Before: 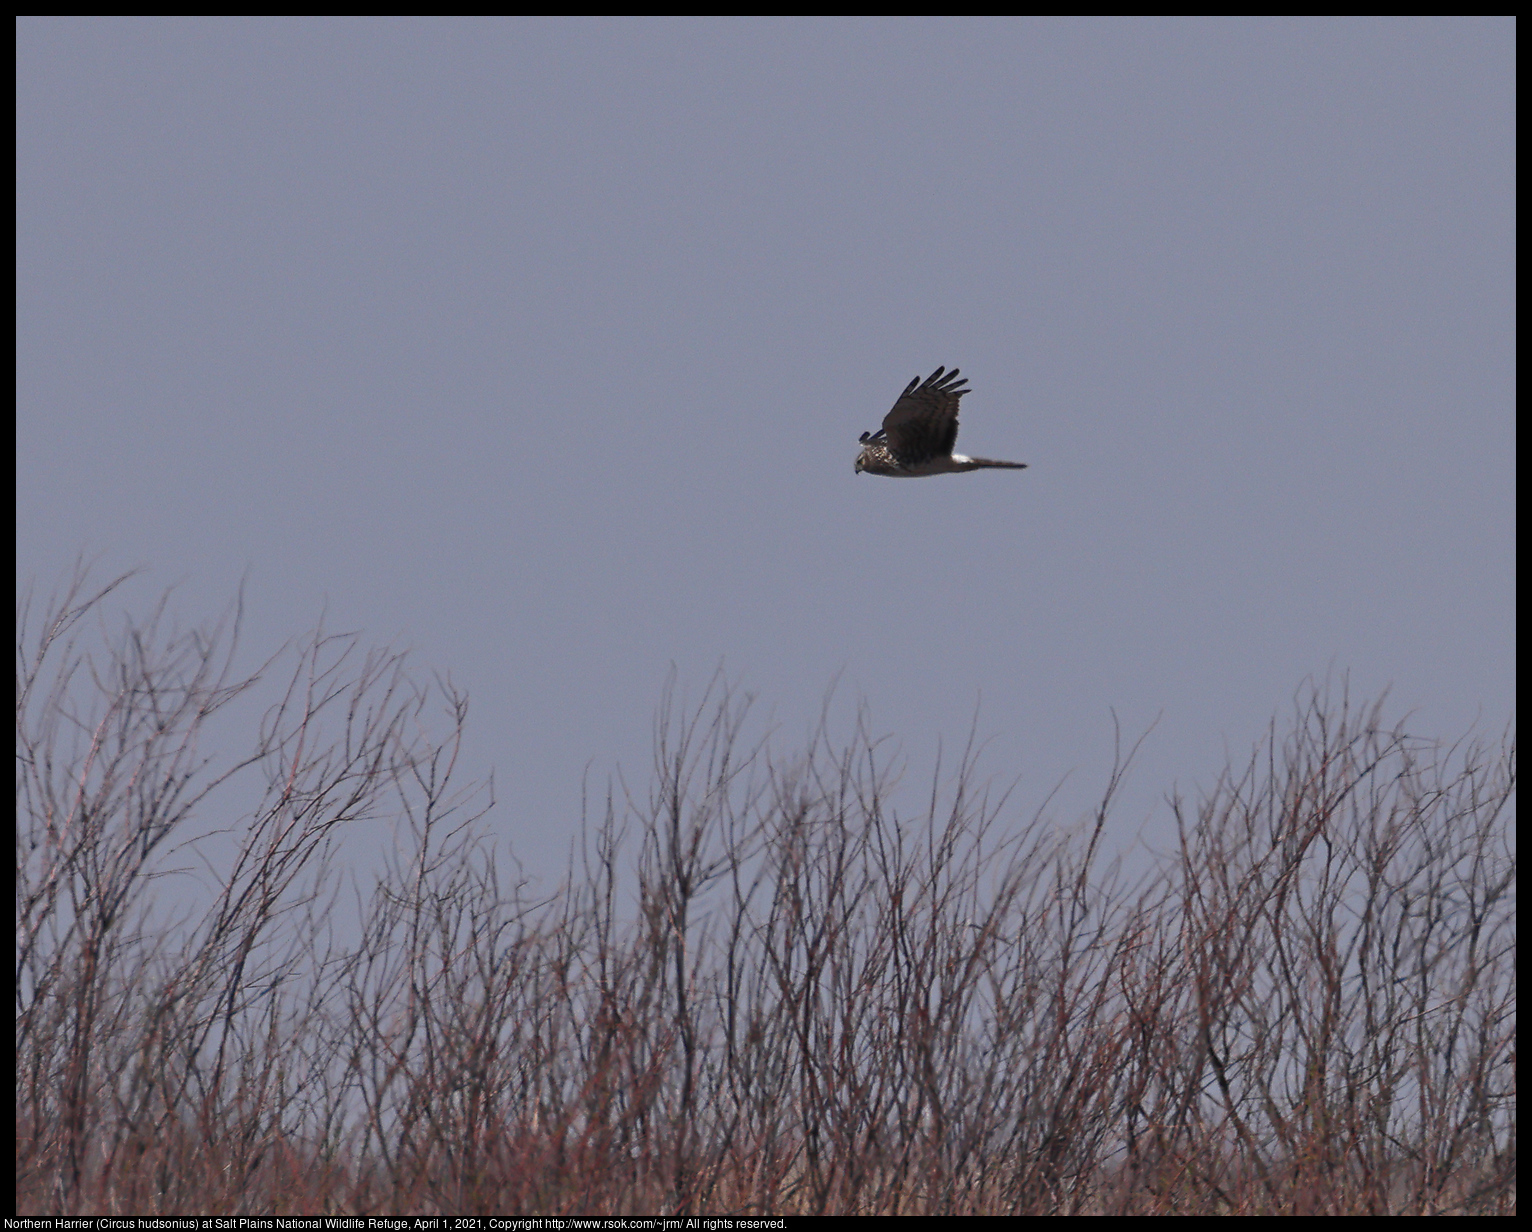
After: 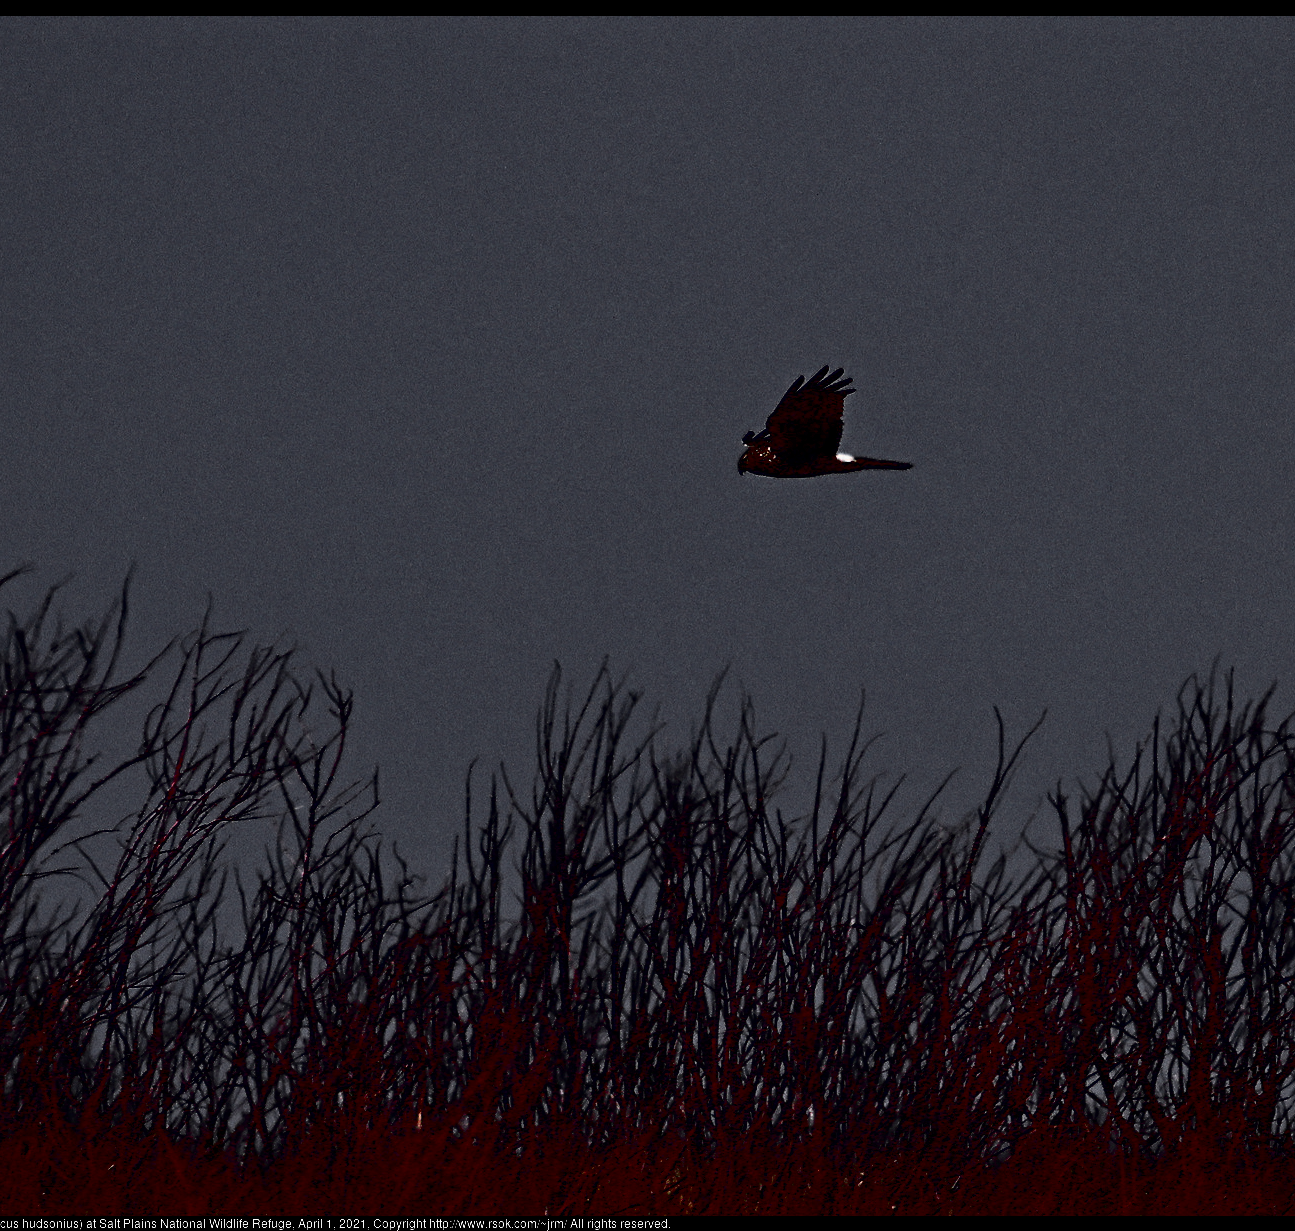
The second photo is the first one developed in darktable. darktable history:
exposure: black level correction 0.006, exposure -0.221 EV, compensate highlight preservation false
base curve: curves: ch0 [(0, 0) (0.989, 0.992)], preserve colors none
color zones: curves: ch1 [(0, 0.638) (0.193, 0.442) (0.286, 0.15) (0.429, 0.14) (0.571, 0.142) (0.714, 0.154) (0.857, 0.175) (1, 0.638)]
local contrast: mode bilateral grid, contrast 28, coarseness 15, detail 115%, midtone range 0.2
crop: left 7.635%, right 7.829%
shadows and highlights: shadows -1.32, highlights 39.53
contrast brightness saturation: contrast 0.778, brightness -0.988, saturation 0.986
tone equalizer: smoothing diameter 24.83%, edges refinement/feathering 7.5, preserve details guided filter
